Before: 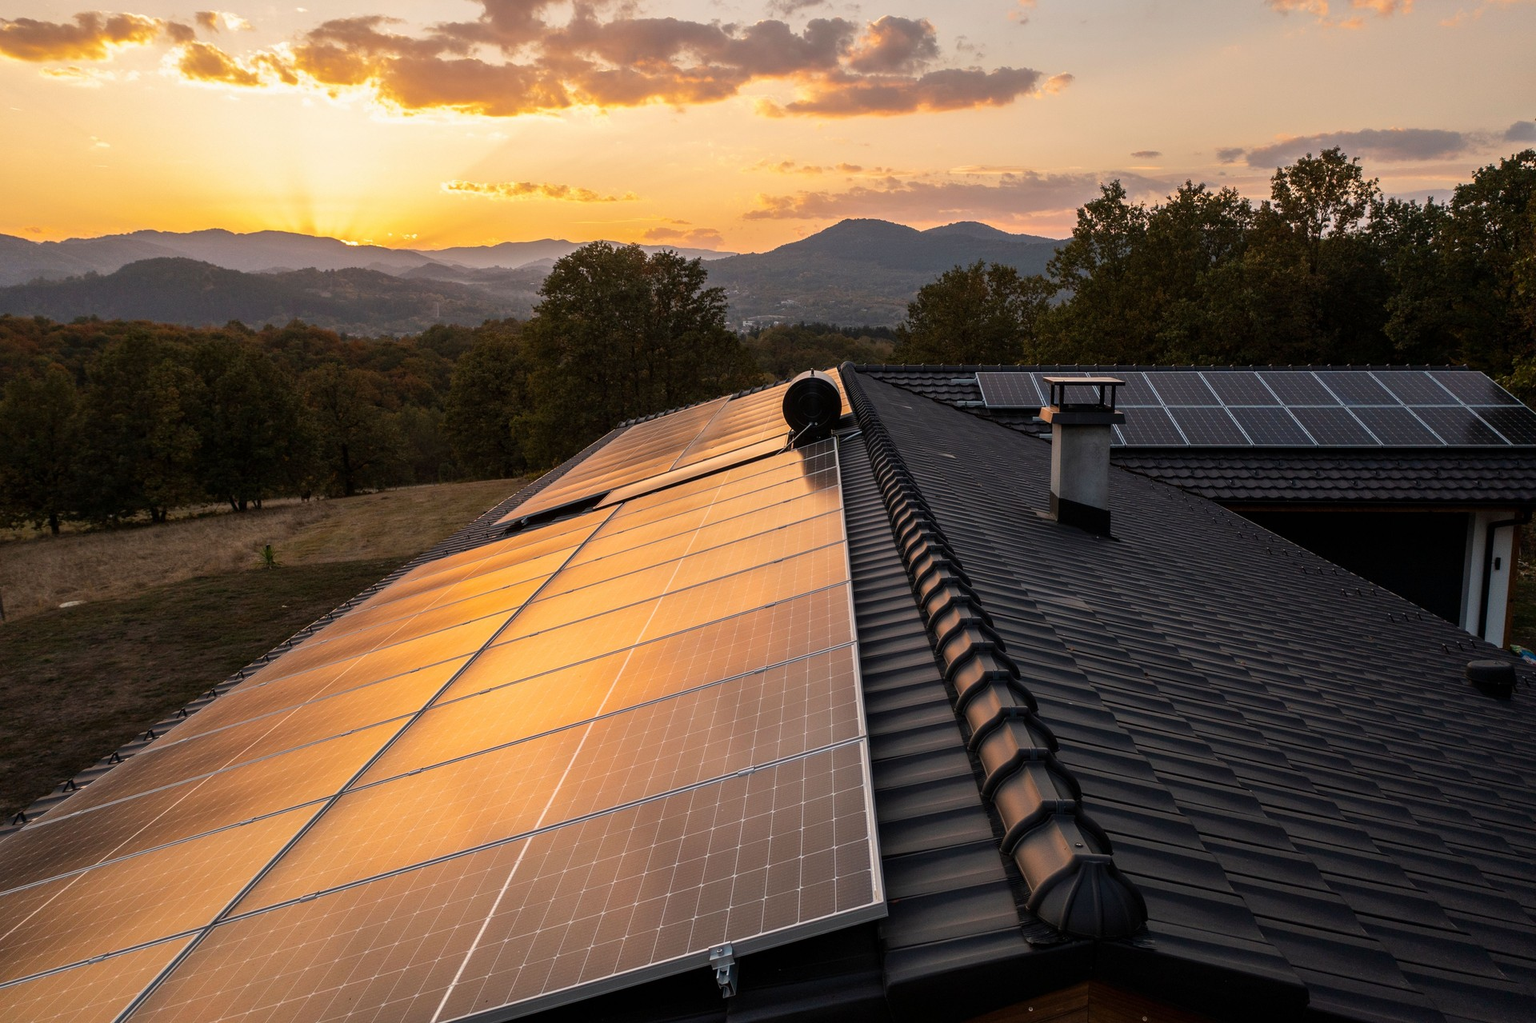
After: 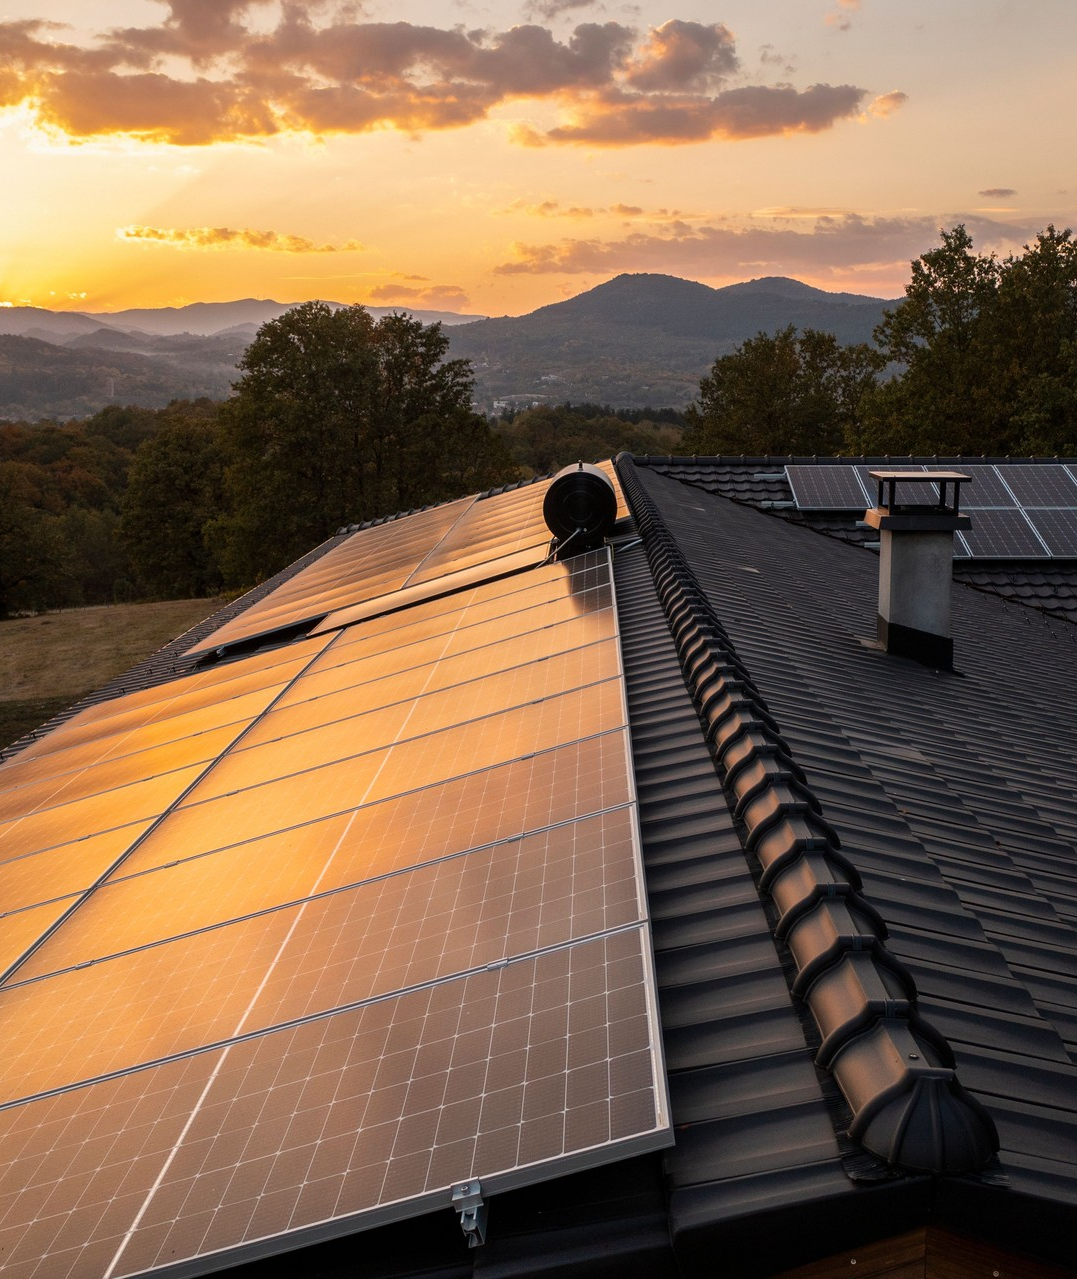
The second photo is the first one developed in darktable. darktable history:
crop and rotate: left 22.69%, right 21.17%
